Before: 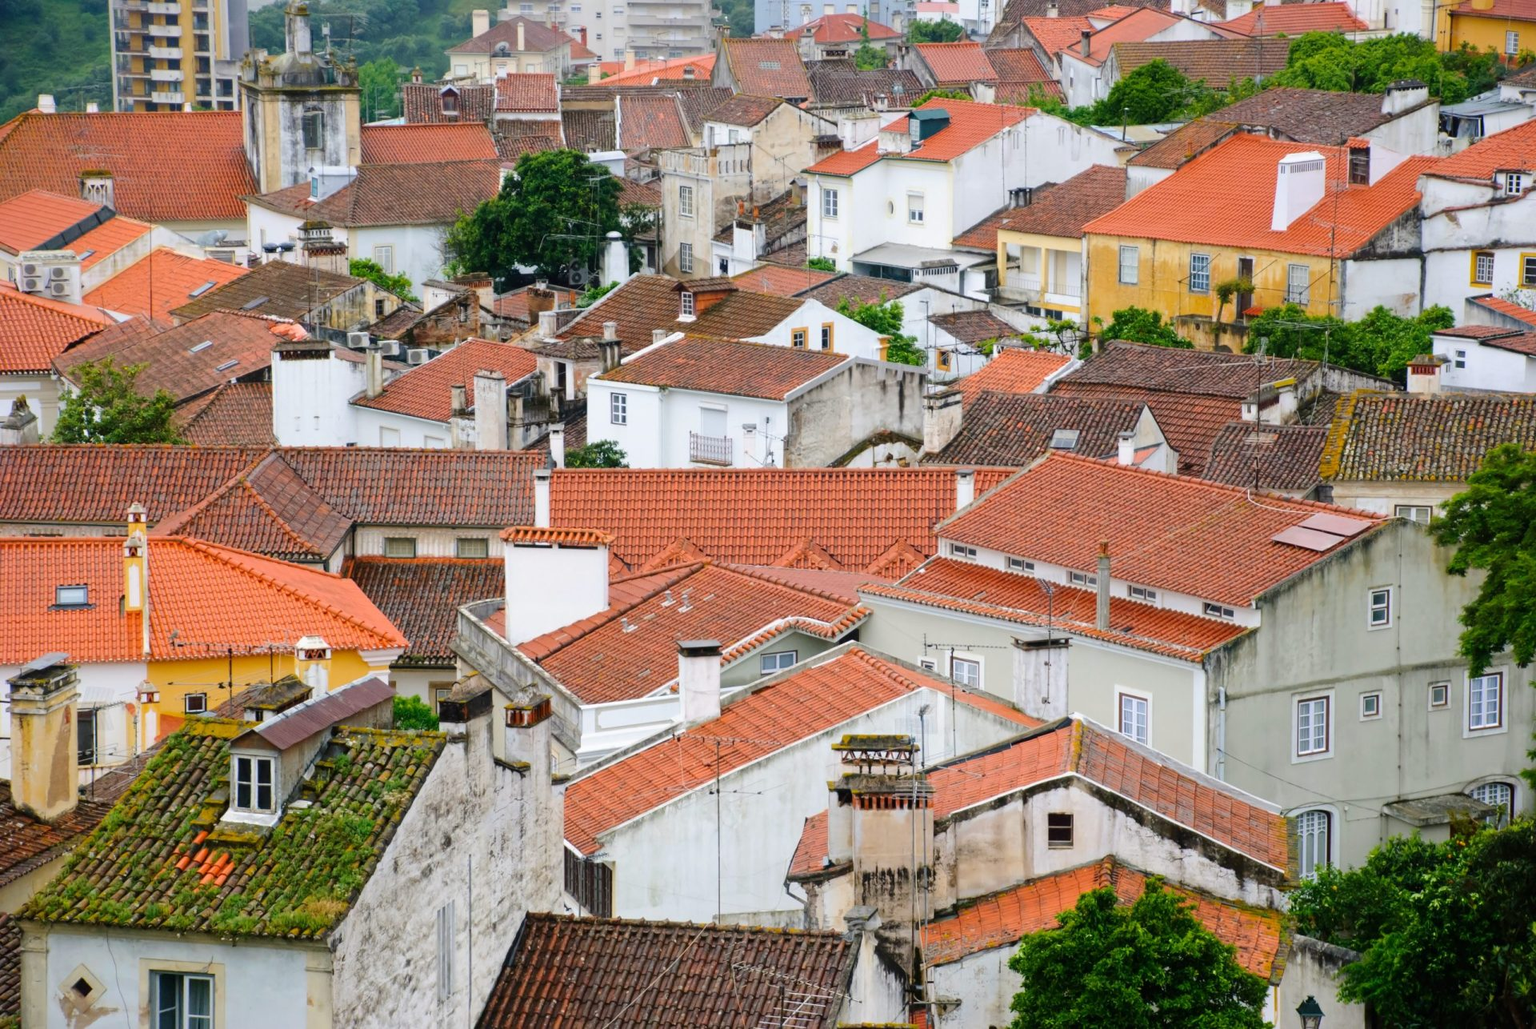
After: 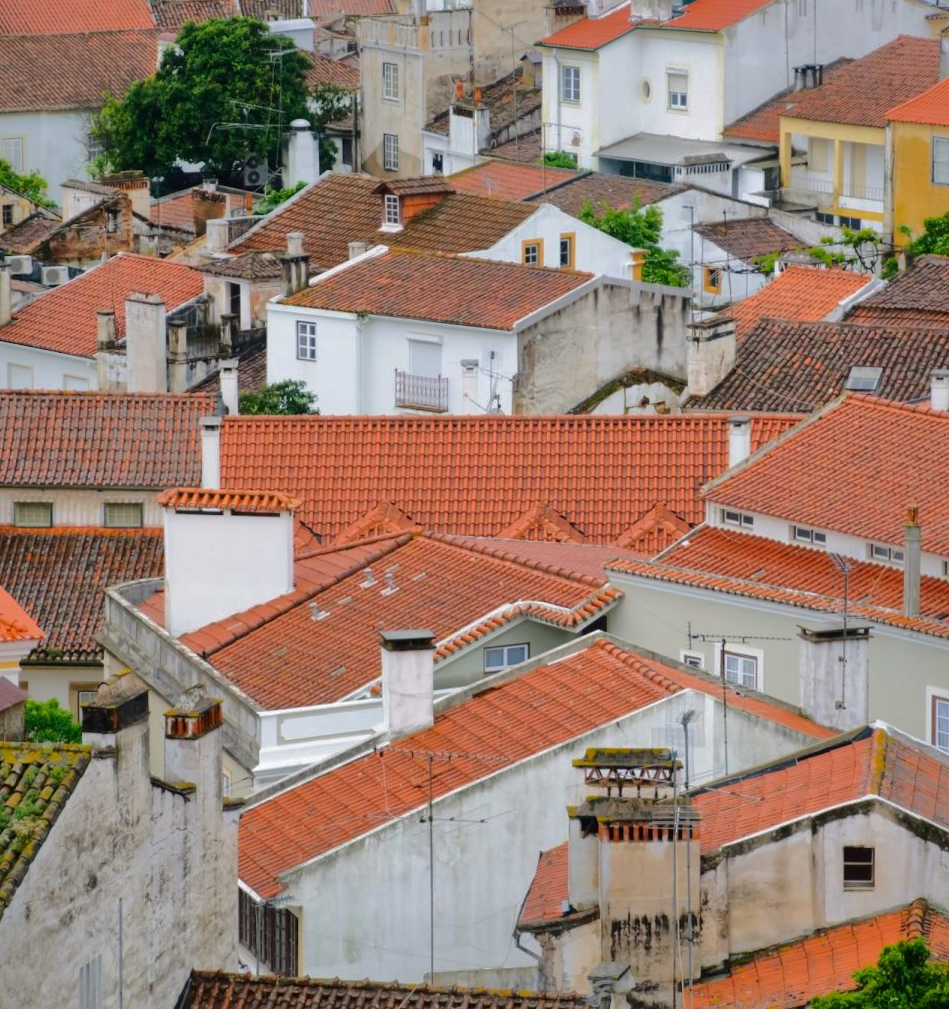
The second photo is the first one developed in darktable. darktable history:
shadows and highlights: shadows -19.91, highlights -73.15
crop and rotate: angle 0.02°, left 24.353%, top 13.219%, right 26.156%, bottom 8.224%
